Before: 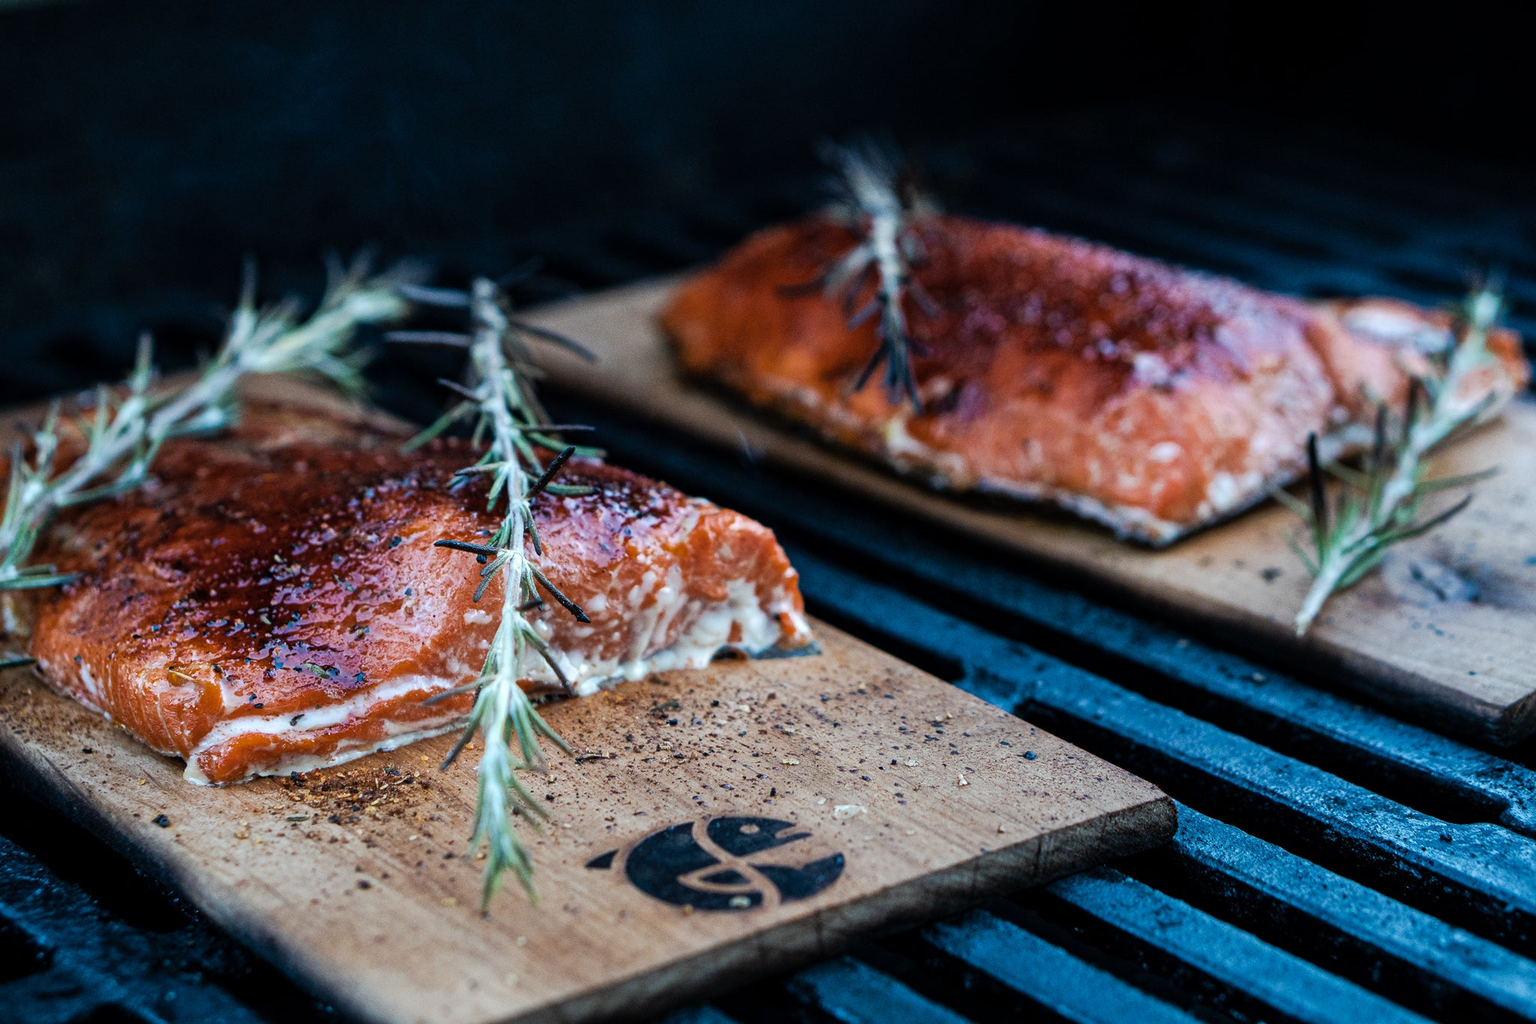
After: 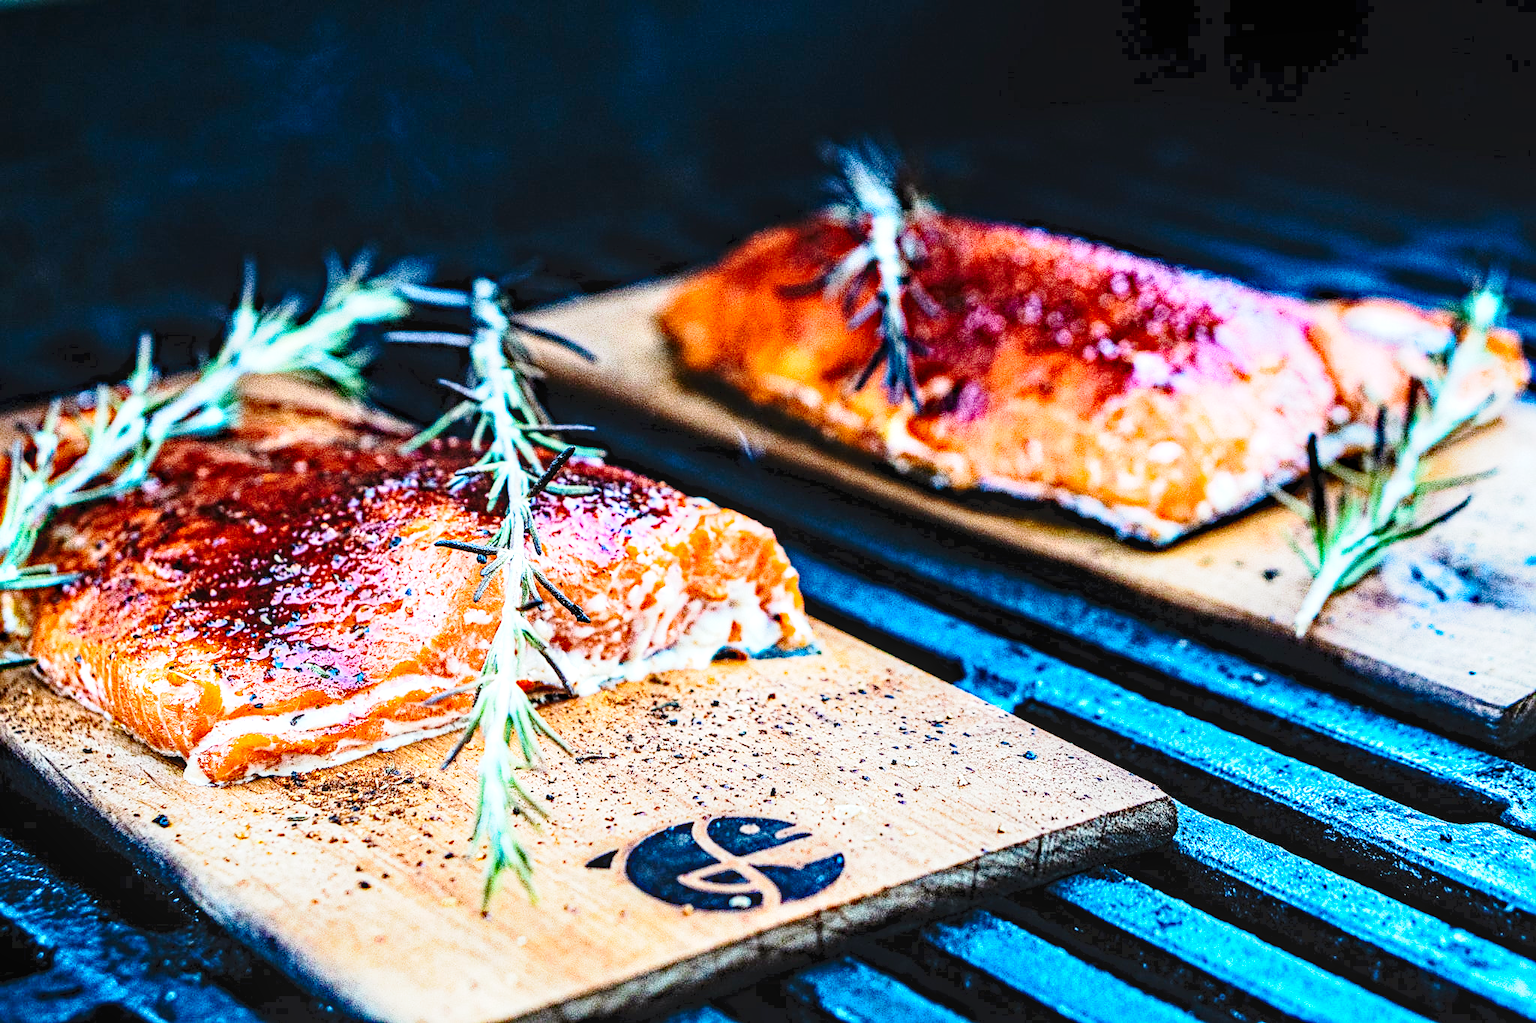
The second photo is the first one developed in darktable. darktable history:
exposure: exposure 1.141 EV, compensate highlight preservation false
color zones: curves: ch0 [(0.004, 0.588) (0.116, 0.636) (0.259, 0.476) (0.423, 0.464) (0.75, 0.5)]; ch1 [(0, 0) (0.143, 0) (0.286, 0) (0.429, 0) (0.571, 0) (0.714, 0) (0.857, 0)], mix -93.29%
sharpen: on, module defaults
haze removal: strength 0.498, distance 0.424, compatibility mode true, adaptive false
local contrast: on, module defaults
contrast brightness saturation: contrast 0.084, saturation 0.195
base curve: curves: ch0 [(0, 0) (0.028, 0.03) (0.121, 0.232) (0.46, 0.748) (0.859, 0.968) (1, 1)], preserve colors none
tone curve: curves: ch0 [(0, 0) (0.003, 0.045) (0.011, 0.051) (0.025, 0.057) (0.044, 0.074) (0.069, 0.096) (0.1, 0.125) (0.136, 0.16) (0.177, 0.201) (0.224, 0.242) (0.277, 0.299) (0.335, 0.362) (0.399, 0.432) (0.468, 0.512) (0.543, 0.601) (0.623, 0.691) (0.709, 0.786) (0.801, 0.876) (0.898, 0.927) (1, 1)], color space Lab, independent channels, preserve colors none
